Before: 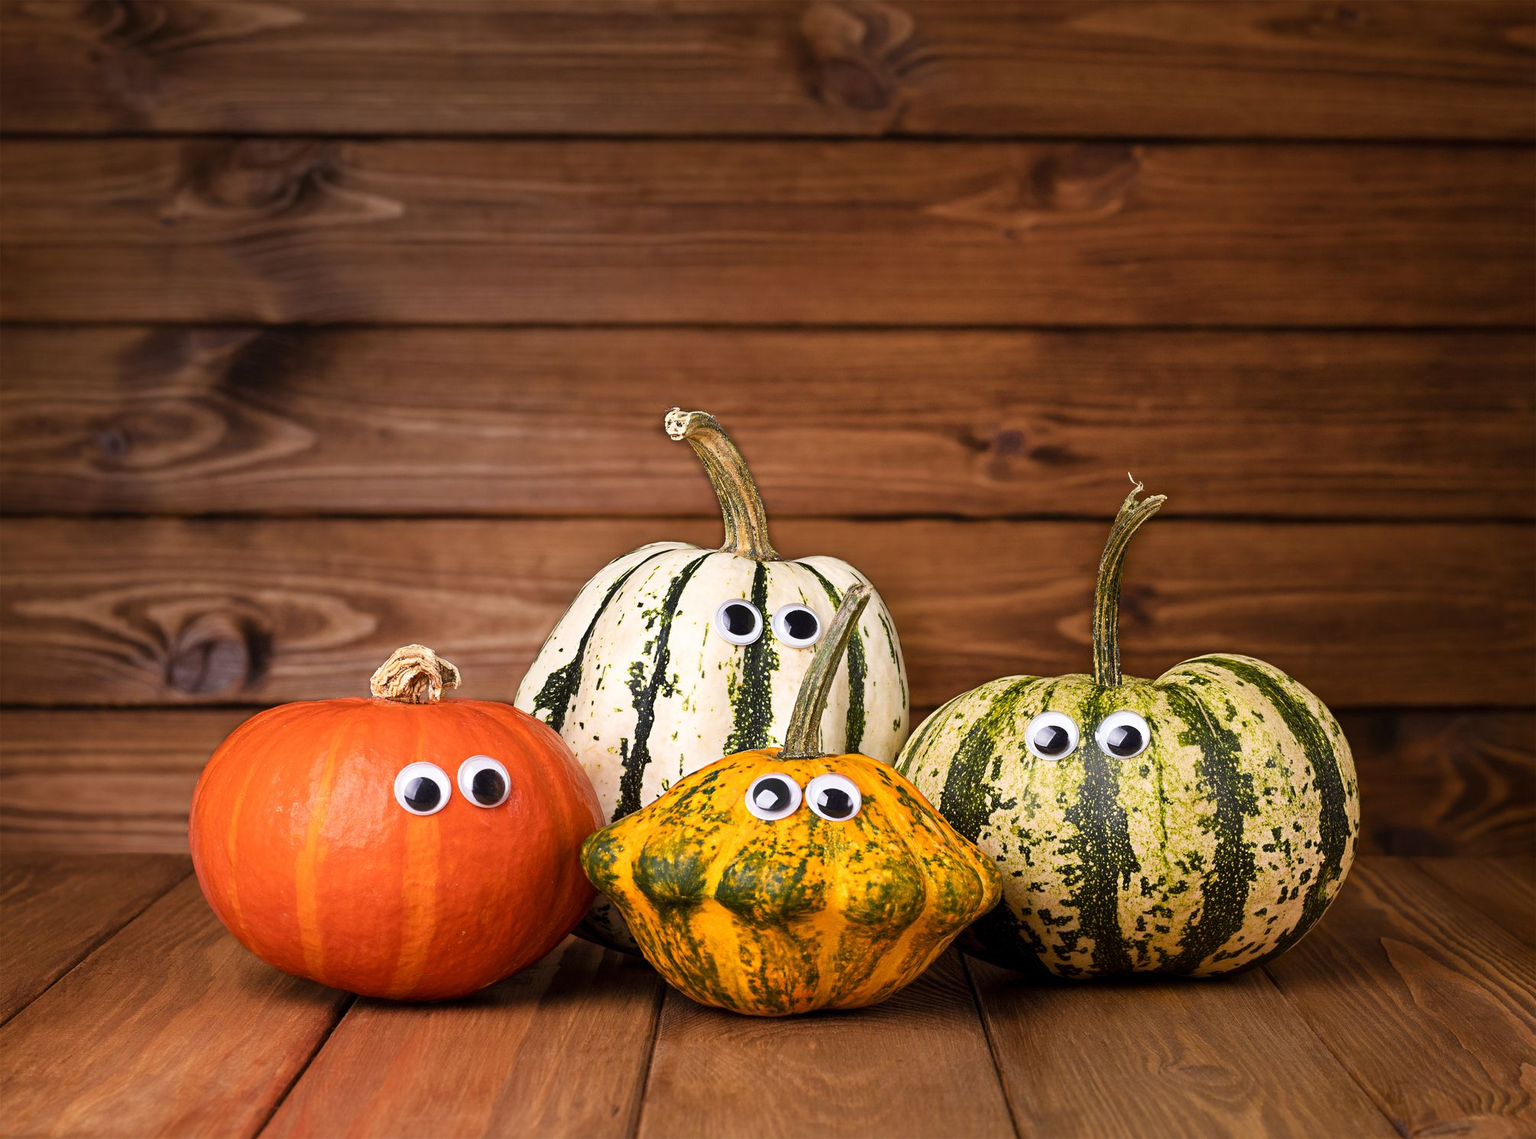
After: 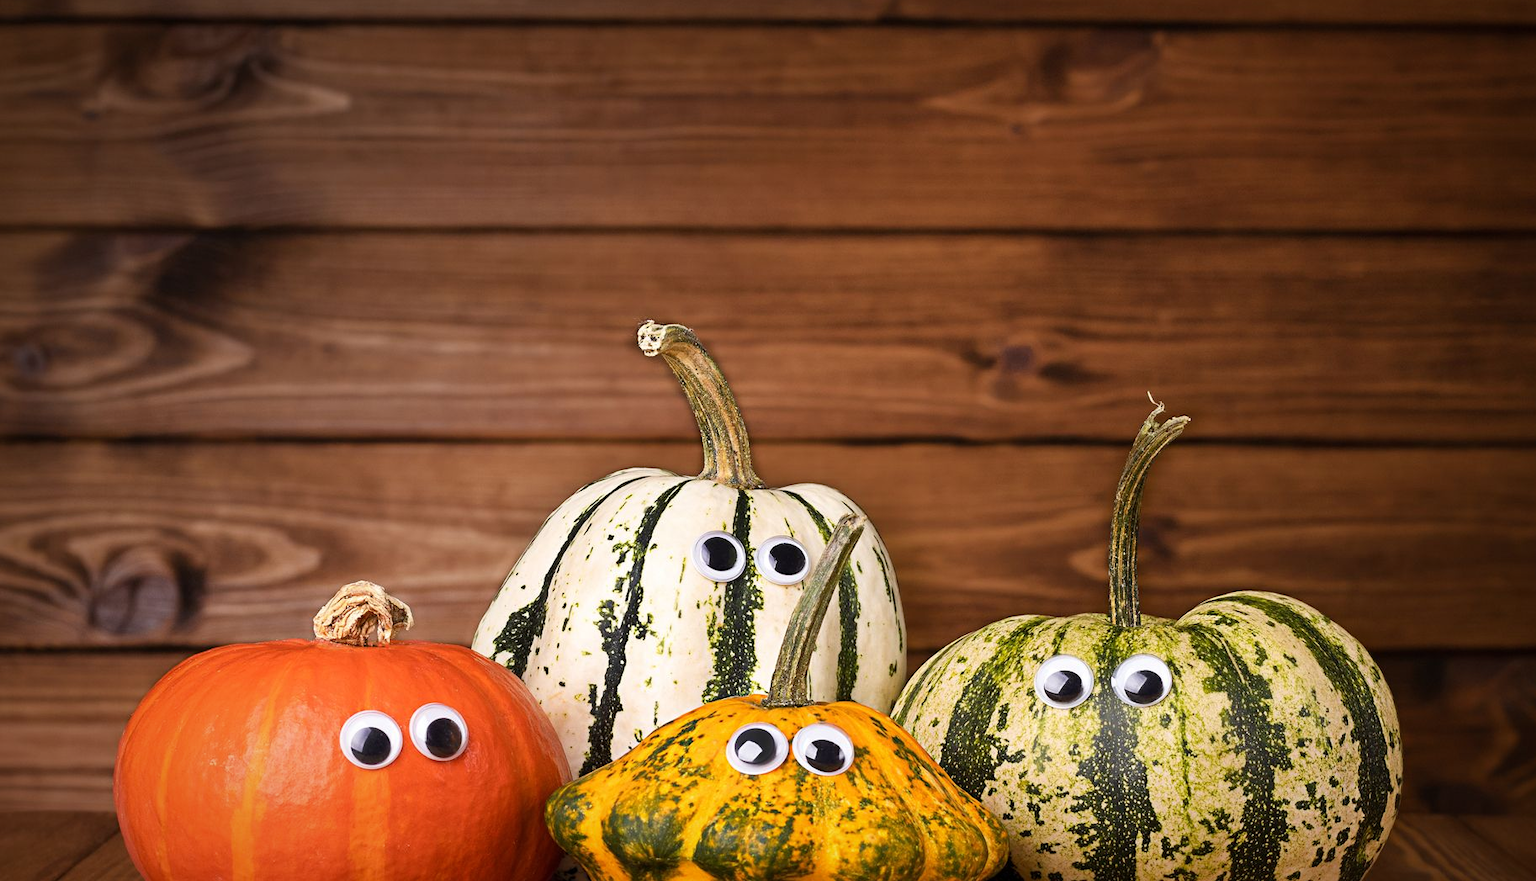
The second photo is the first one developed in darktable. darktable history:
crop: left 5.596%, top 10.314%, right 3.534%, bottom 19.395%
vignetting: fall-off start 80.87%, fall-off radius 61.59%, brightness -0.384, saturation 0.007, center (0, 0.007), automatic ratio true, width/height ratio 1.418
